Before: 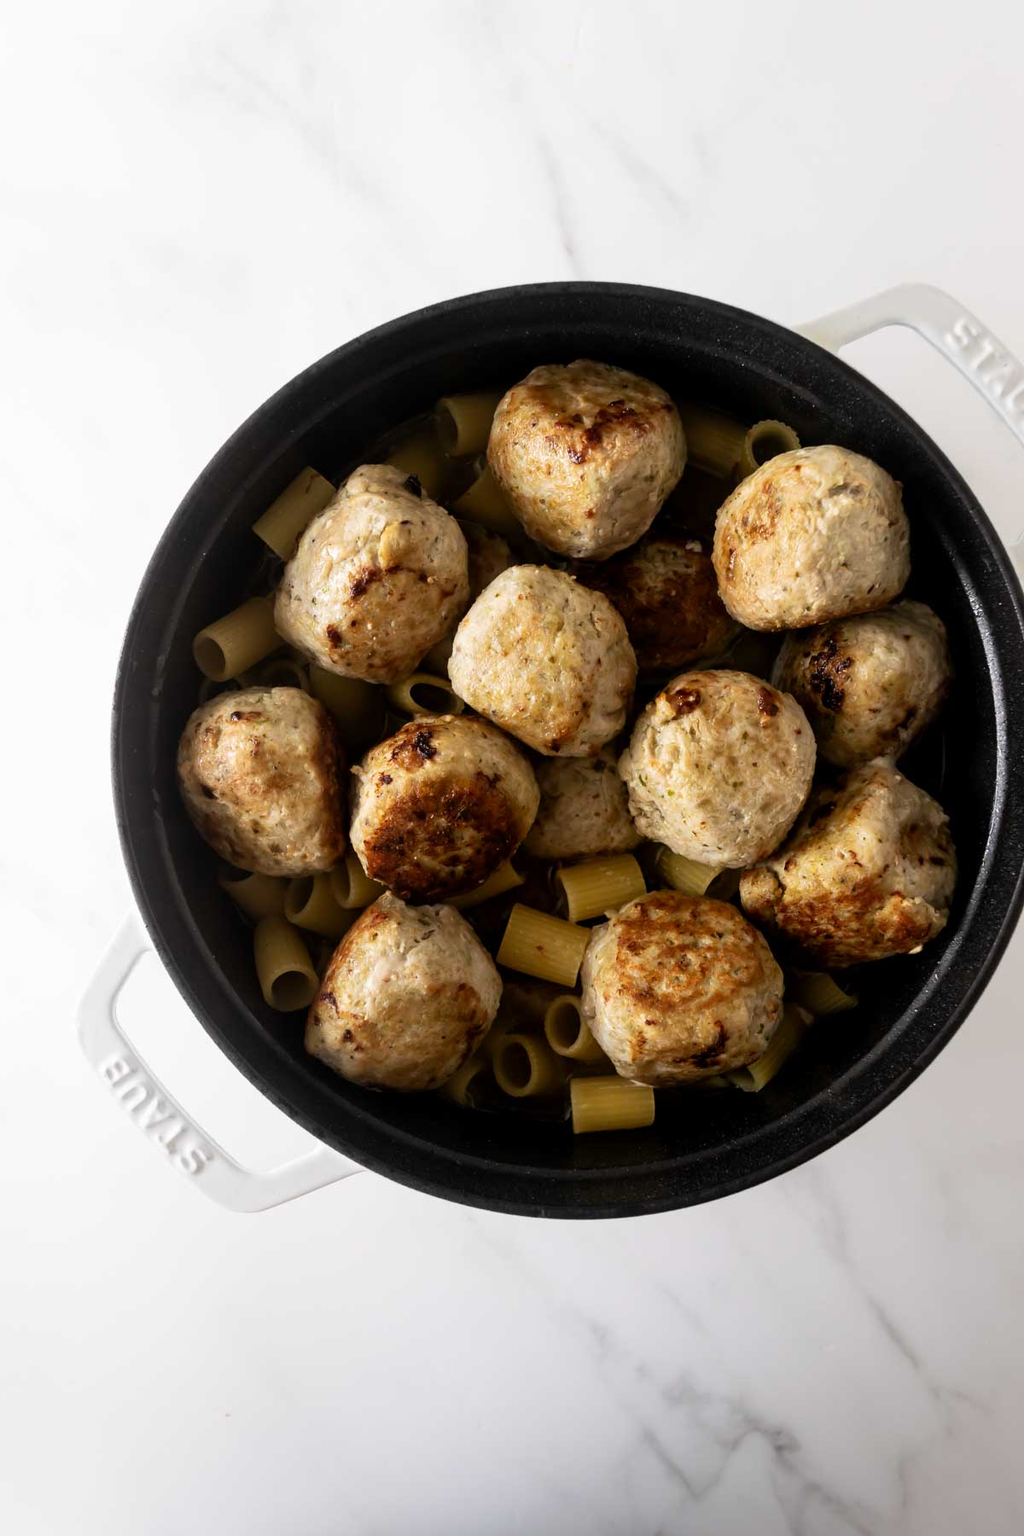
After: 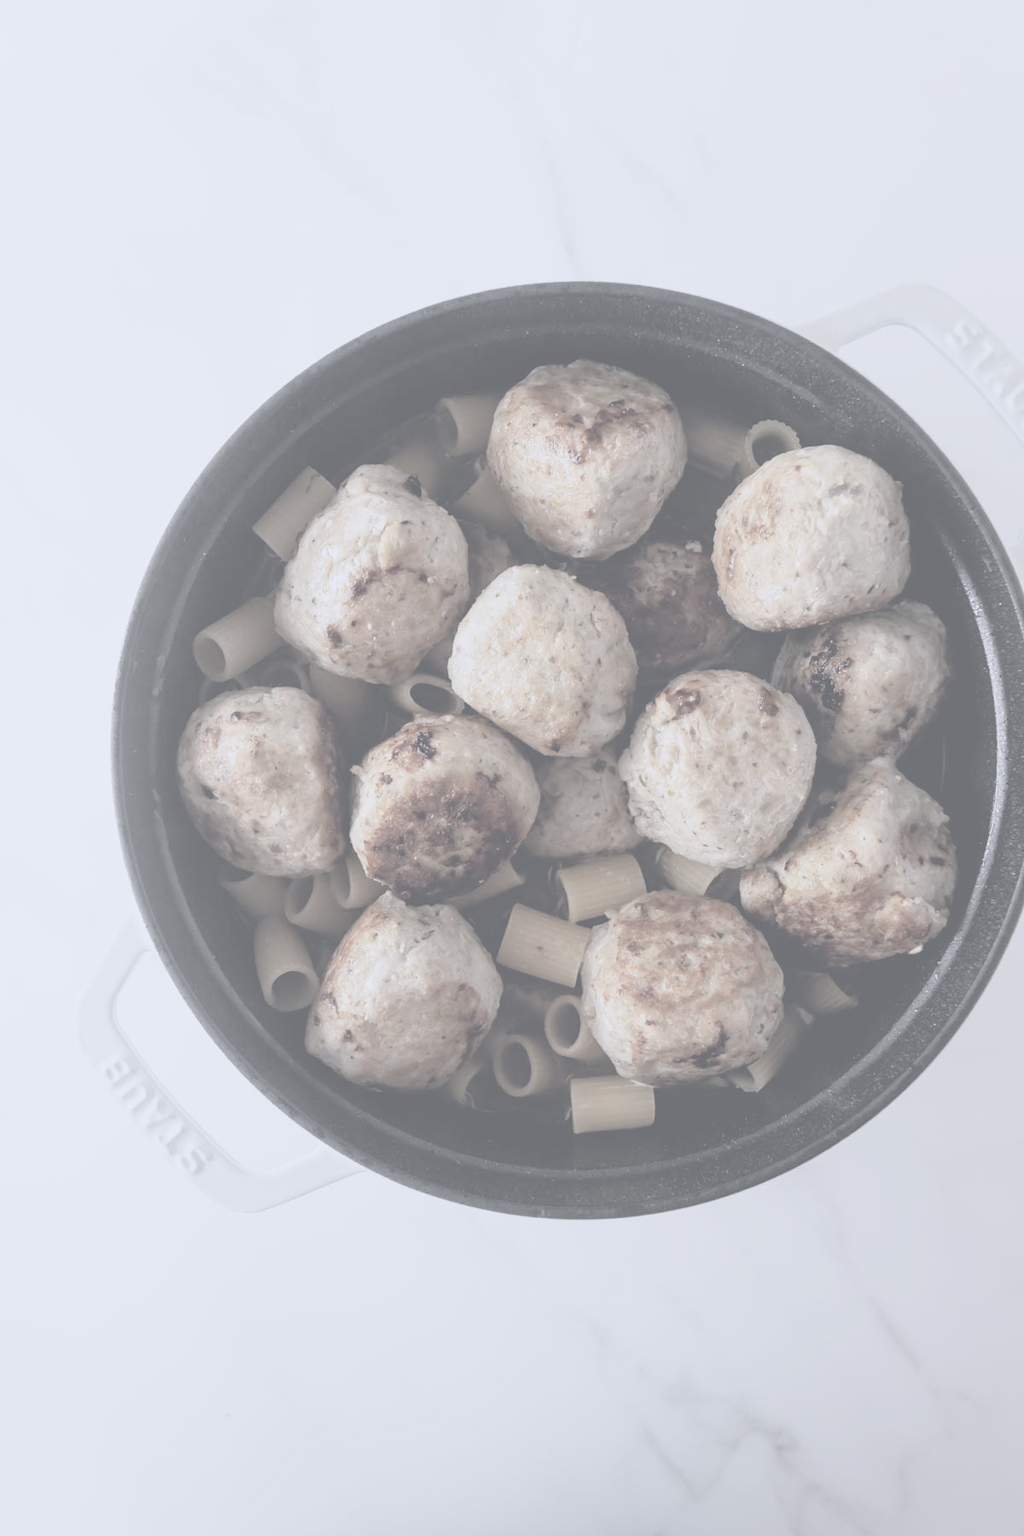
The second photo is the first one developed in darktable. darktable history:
color correction: highlights a* -0.137, highlights b* -5.91, shadows a* -0.137, shadows b* -0.137
contrast brightness saturation: contrast -0.32, brightness 0.75, saturation -0.78
